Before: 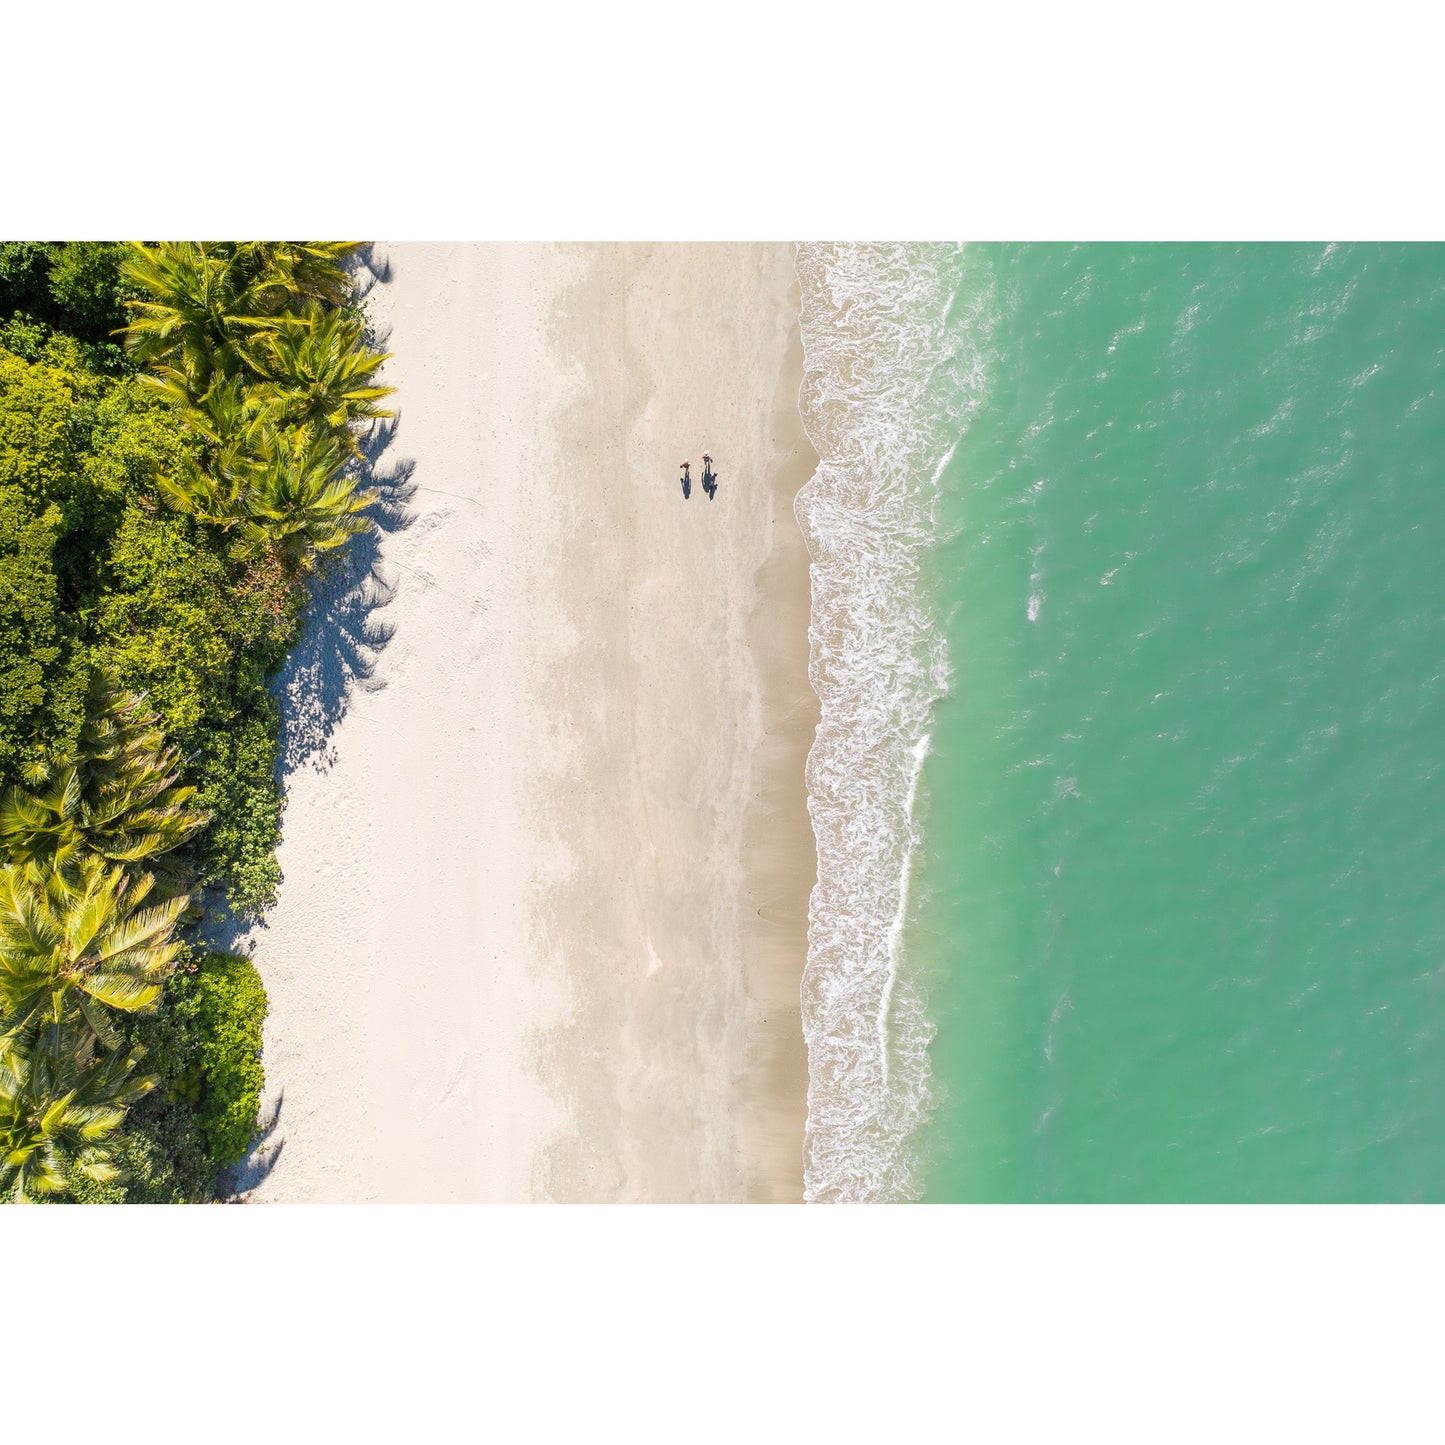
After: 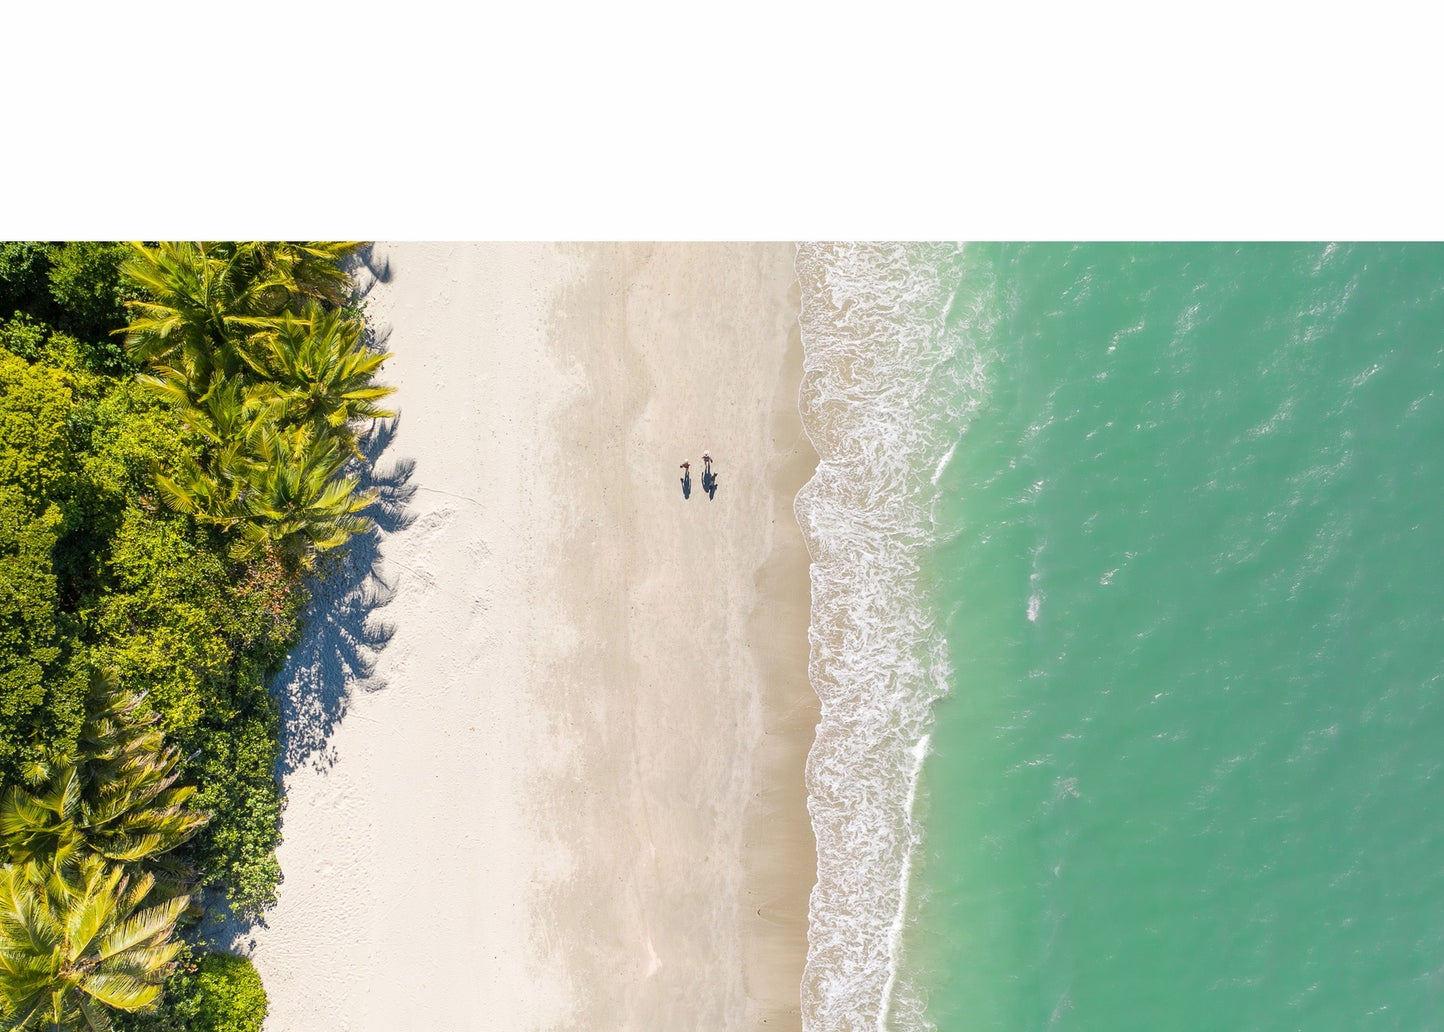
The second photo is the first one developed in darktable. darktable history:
color balance: contrast -0.5%
crop: bottom 28.576%
